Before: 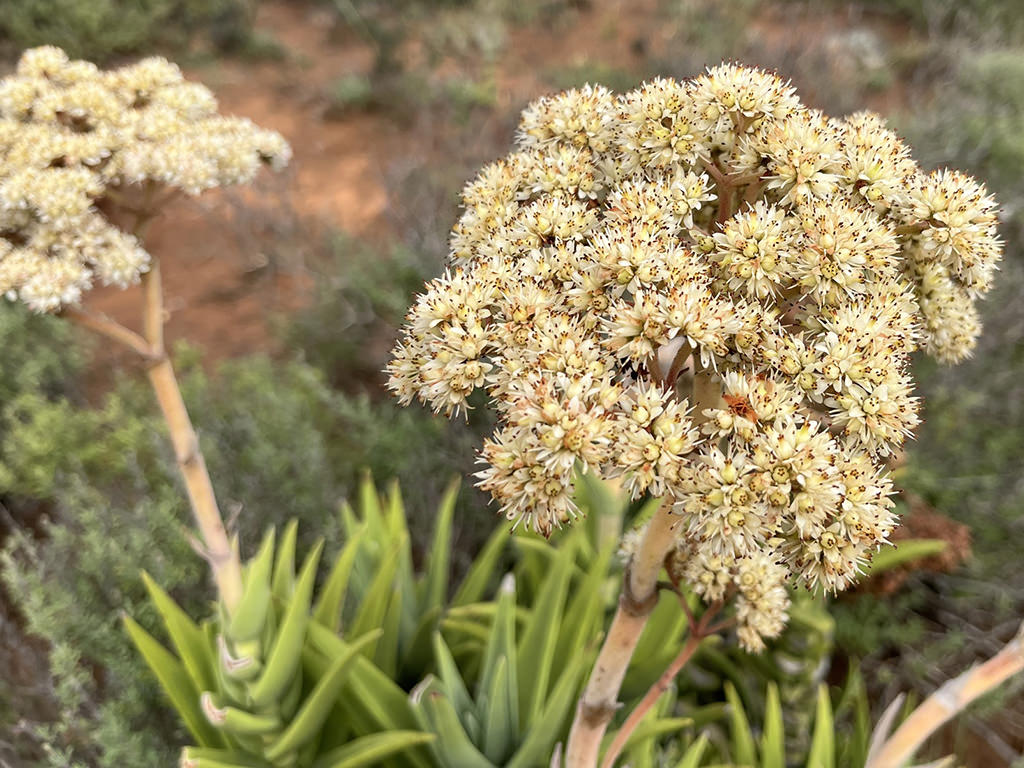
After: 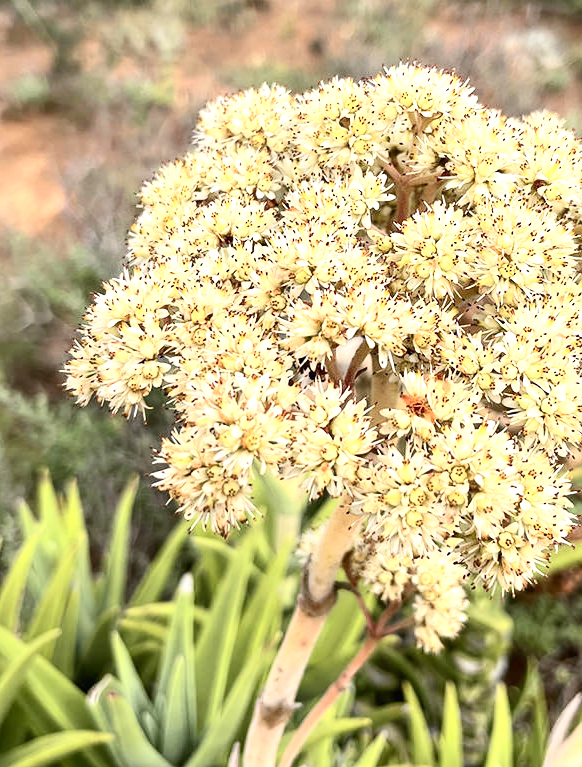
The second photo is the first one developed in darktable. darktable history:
contrast brightness saturation: contrast 0.24, brightness 0.085
crop: left 31.471%, top 0.004%, right 11.667%
exposure: black level correction 0, exposure 0.7 EV, compensate highlight preservation false
